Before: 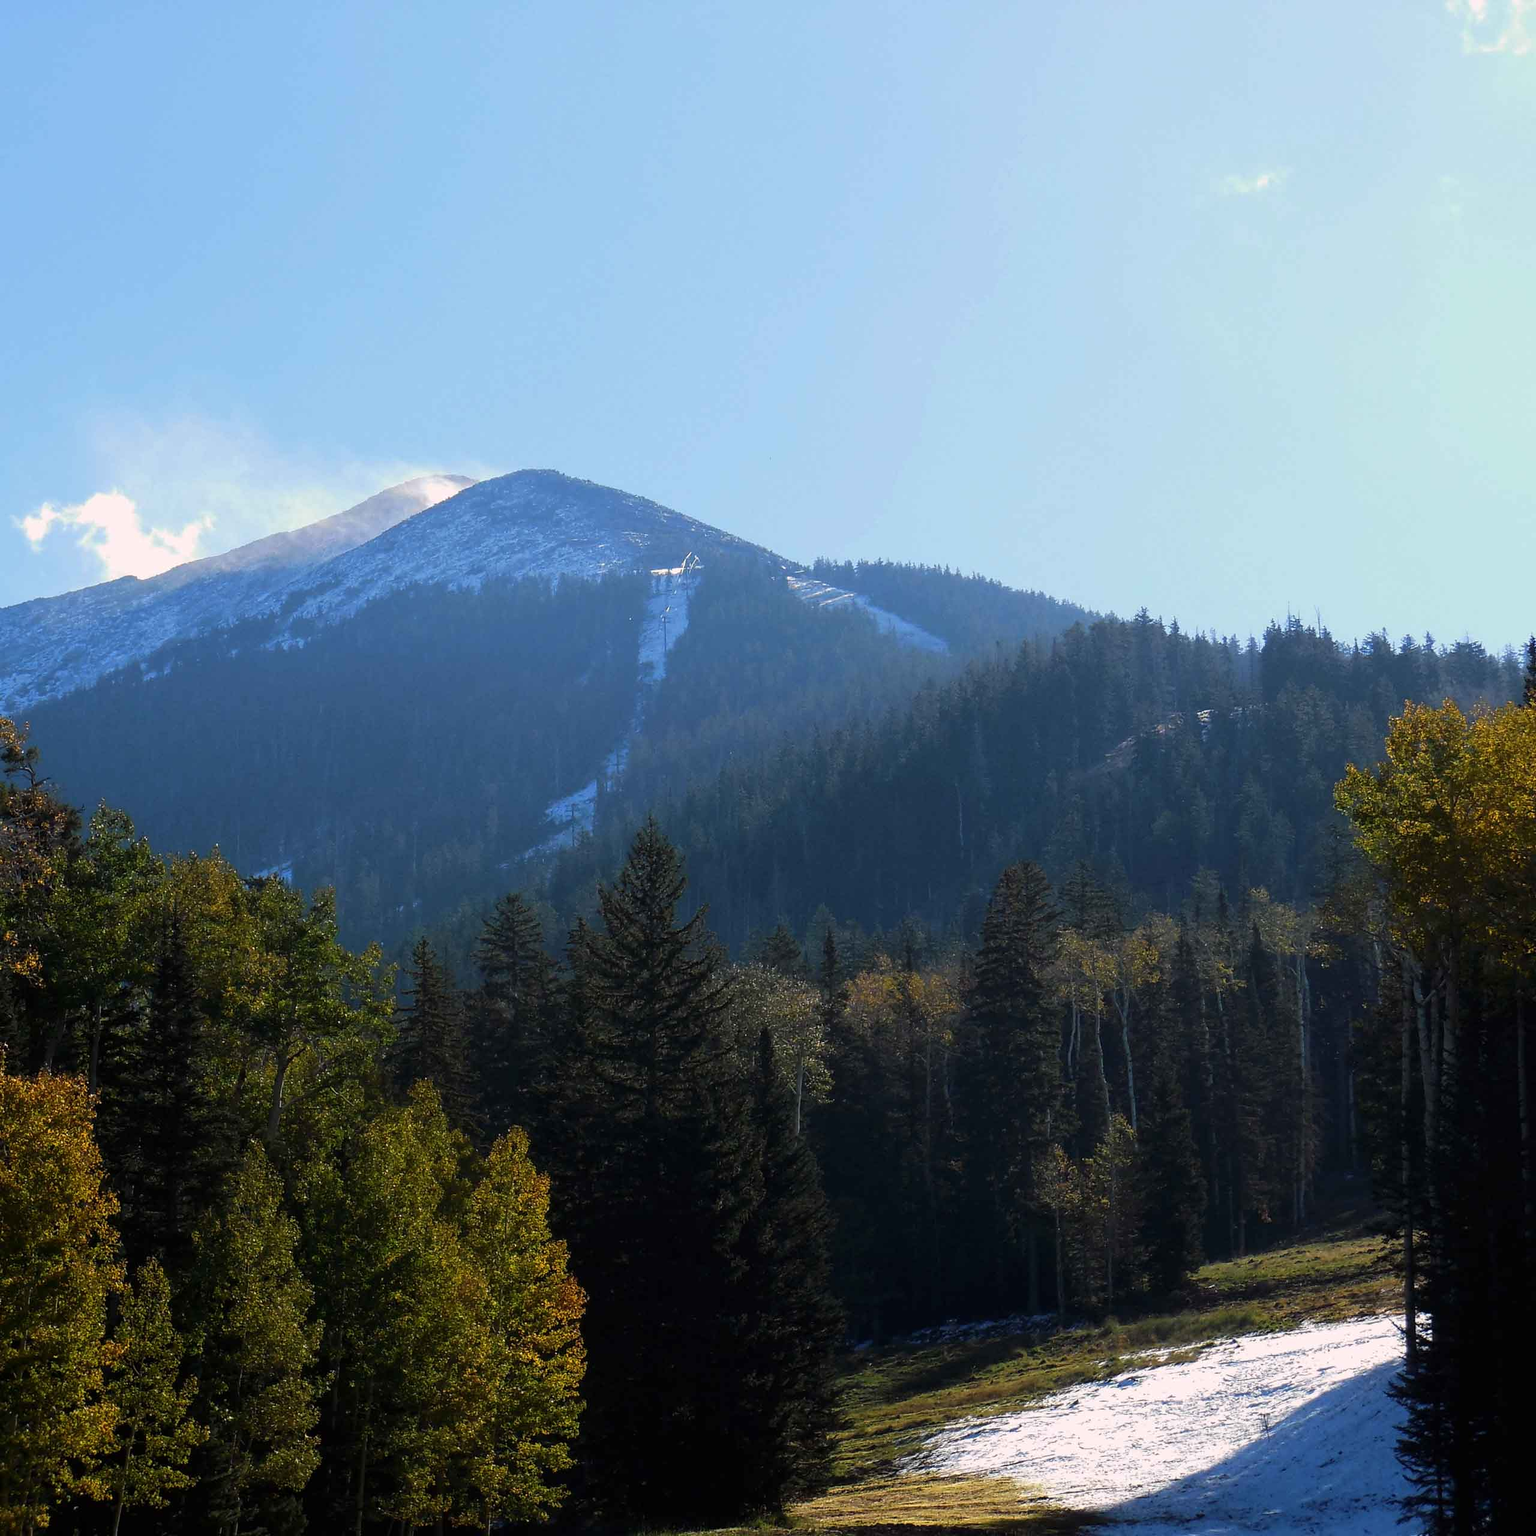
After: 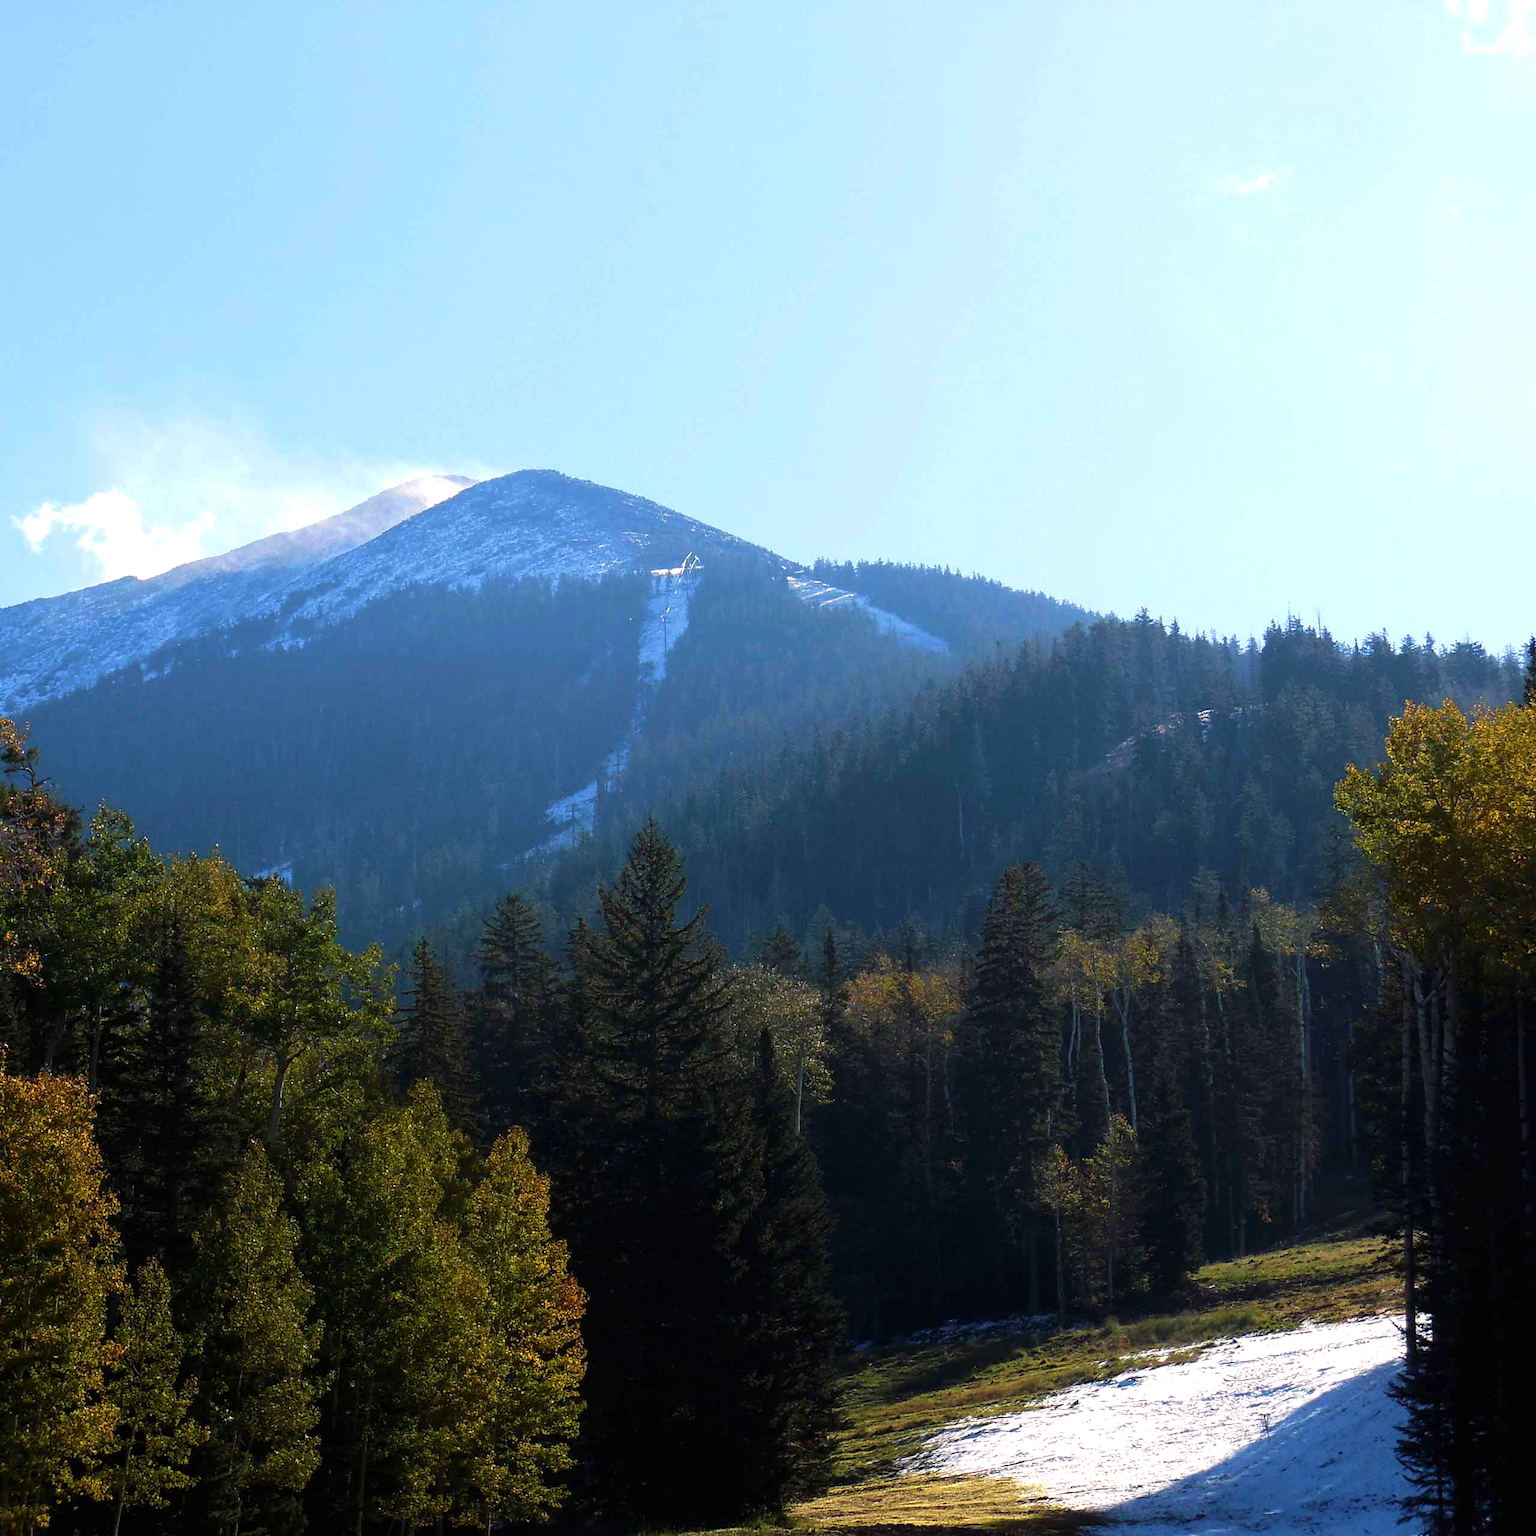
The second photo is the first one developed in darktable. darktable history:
tone equalizer: -8 EV -0.432 EV, -7 EV -0.399 EV, -6 EV -0.343 EV, -5 EV -0.254 EV, -3 EV 0.257 EV, -2 EV 0.31 EV, -1 EV 0.382 EV, +0 EV 0.437 EV, smoothing diameter 24.85%, edges refinement/feathering 10.31, preserve details guided filter
velvia: on, module defaults
